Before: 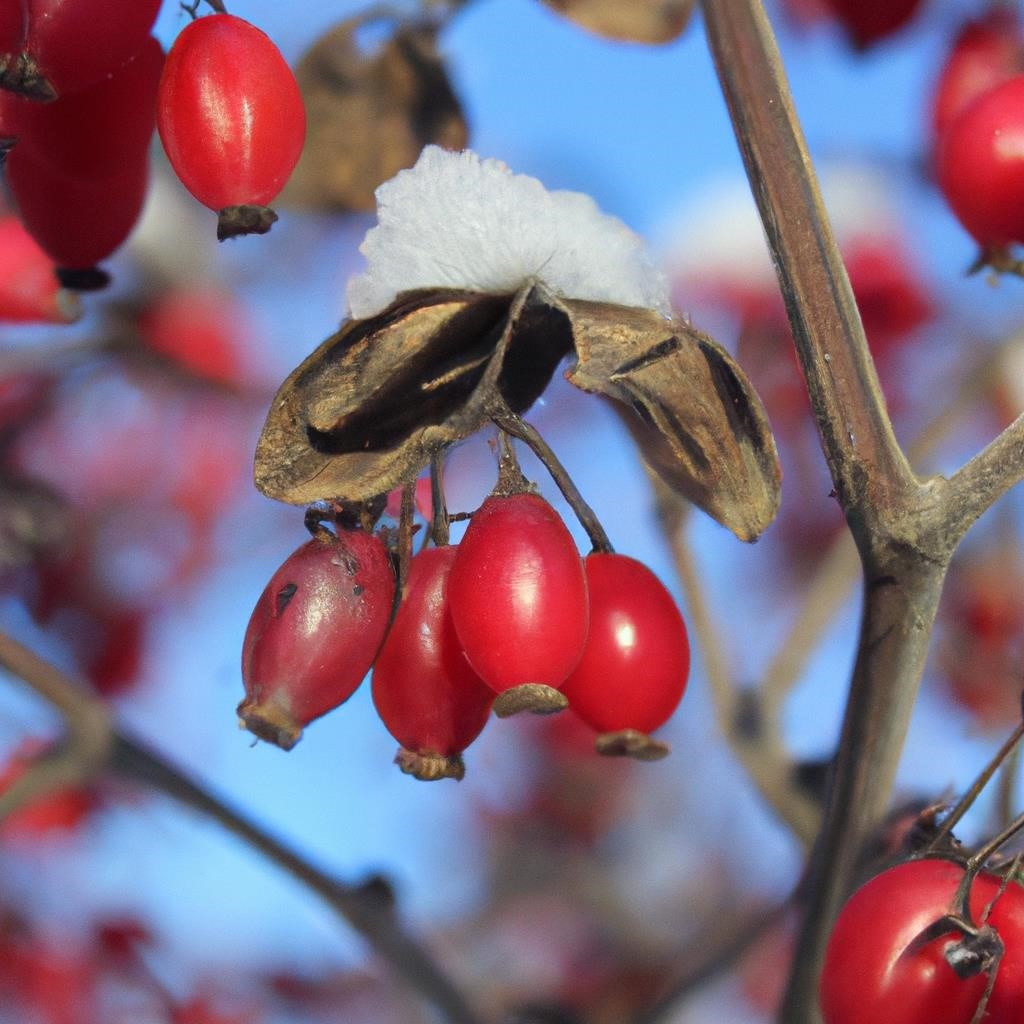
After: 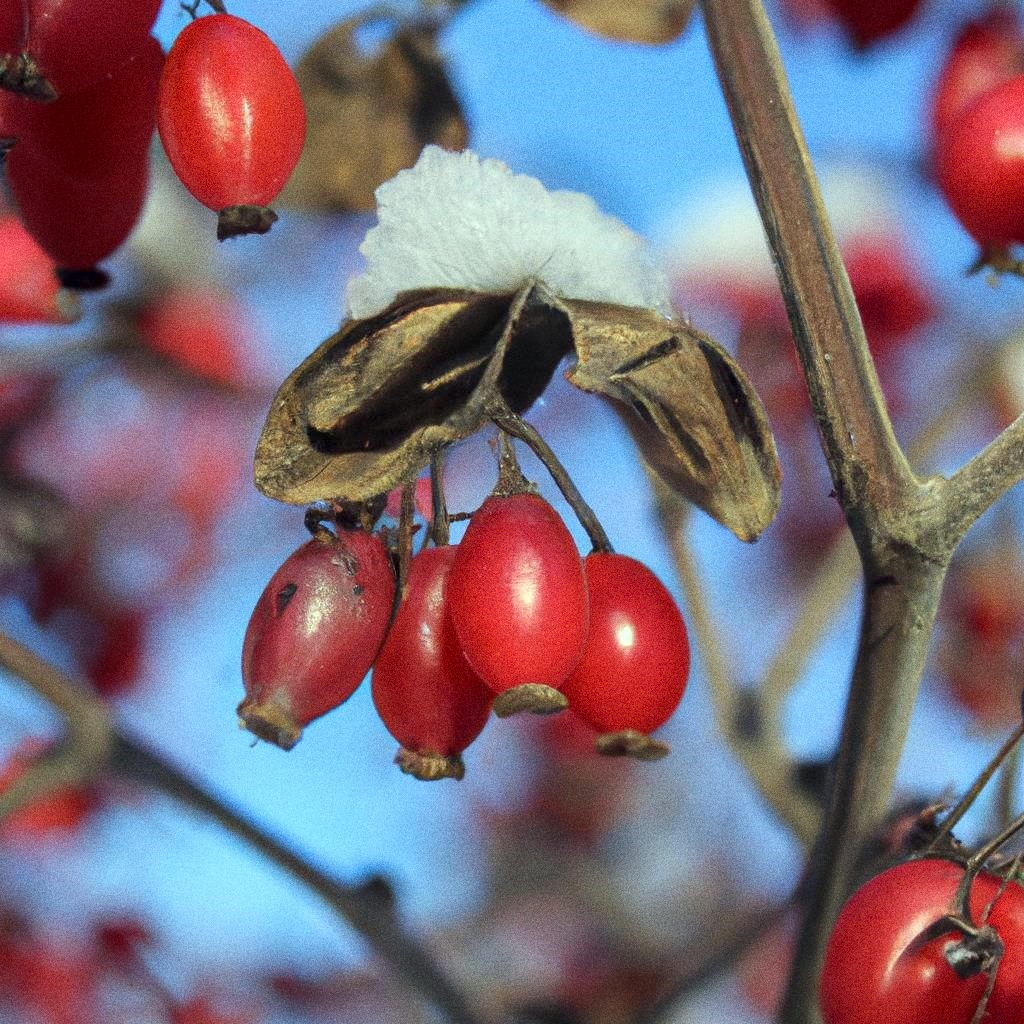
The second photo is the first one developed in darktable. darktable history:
color correction: highlights a* -8, highlights b* 3.1
grain: coarseness 9.61 ISO, strength 35.62%
local contrast: on, module defaults
